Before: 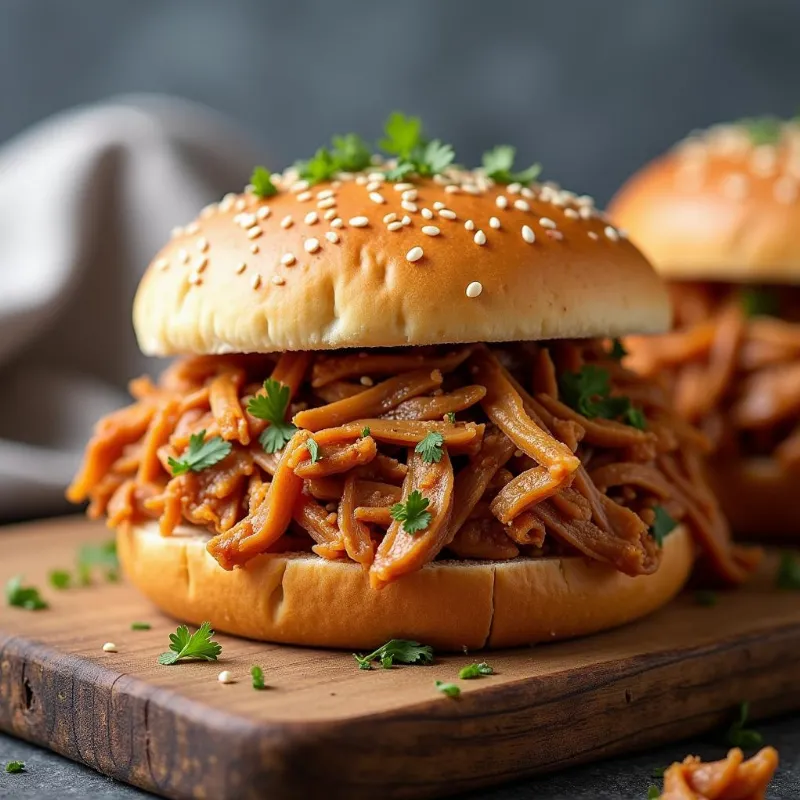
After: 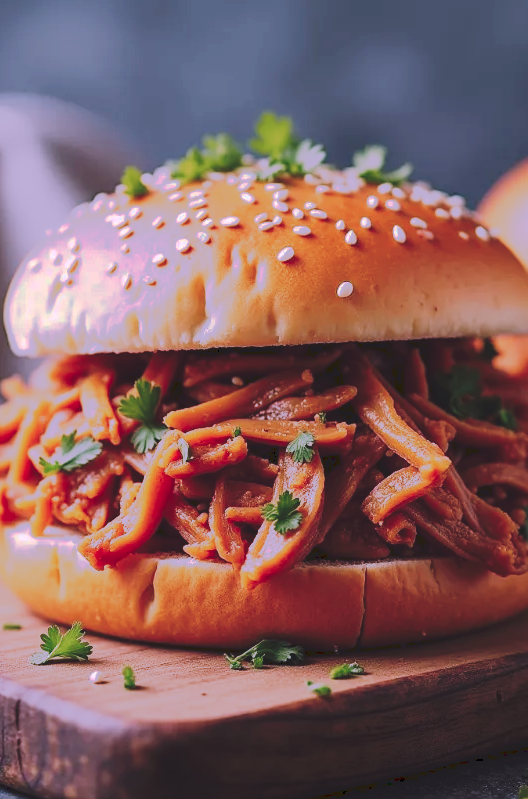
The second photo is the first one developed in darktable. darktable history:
tone curve: curves: ch0 [(0, 0) (0.003, 0.118) (0.011, 0.118) (0.025, 0.122) (0.044, 0.131) (0.069, 0.142) (0.1, 0.155) (0.136, 0.168) (0.177, 0.183) (0.224, 0.216) (0.277, 0.265) (0.335, 0.337) (0.399, 0.415) (0.468, 0.506) (0.543, 0.586) (0.623, 0.665) (0.709, 0.716) (0.801, 0.737) (0.898, 0.744) (1, 1)], preserve colors none
crop and rotate: left 16.214%, right 17.67%
color correction: highlights a* 15.04, highlights b* -25.26
